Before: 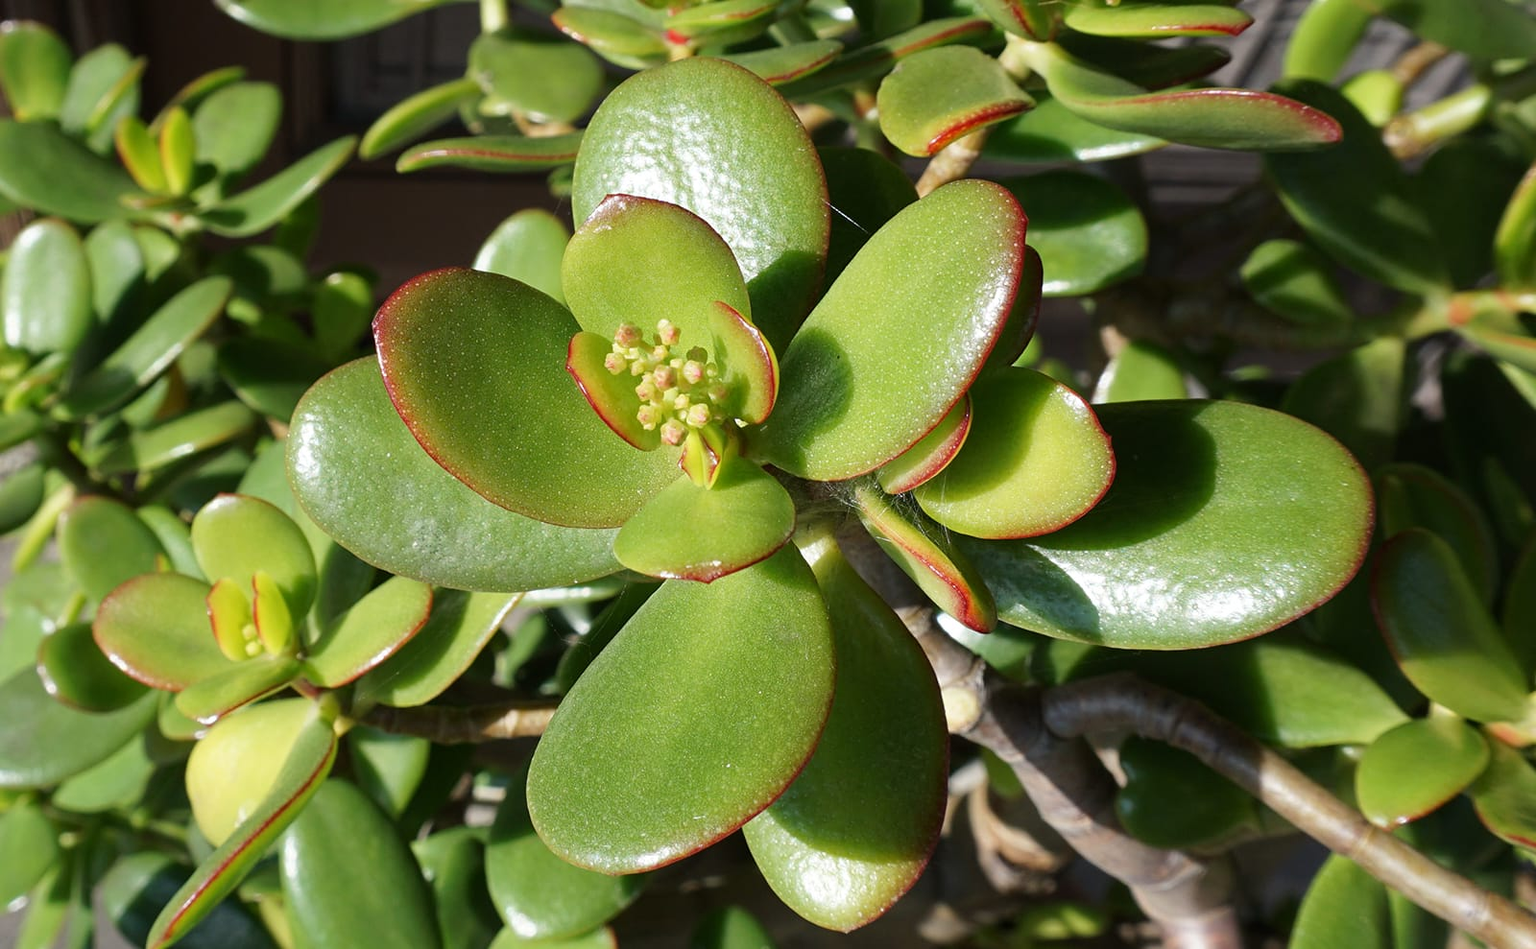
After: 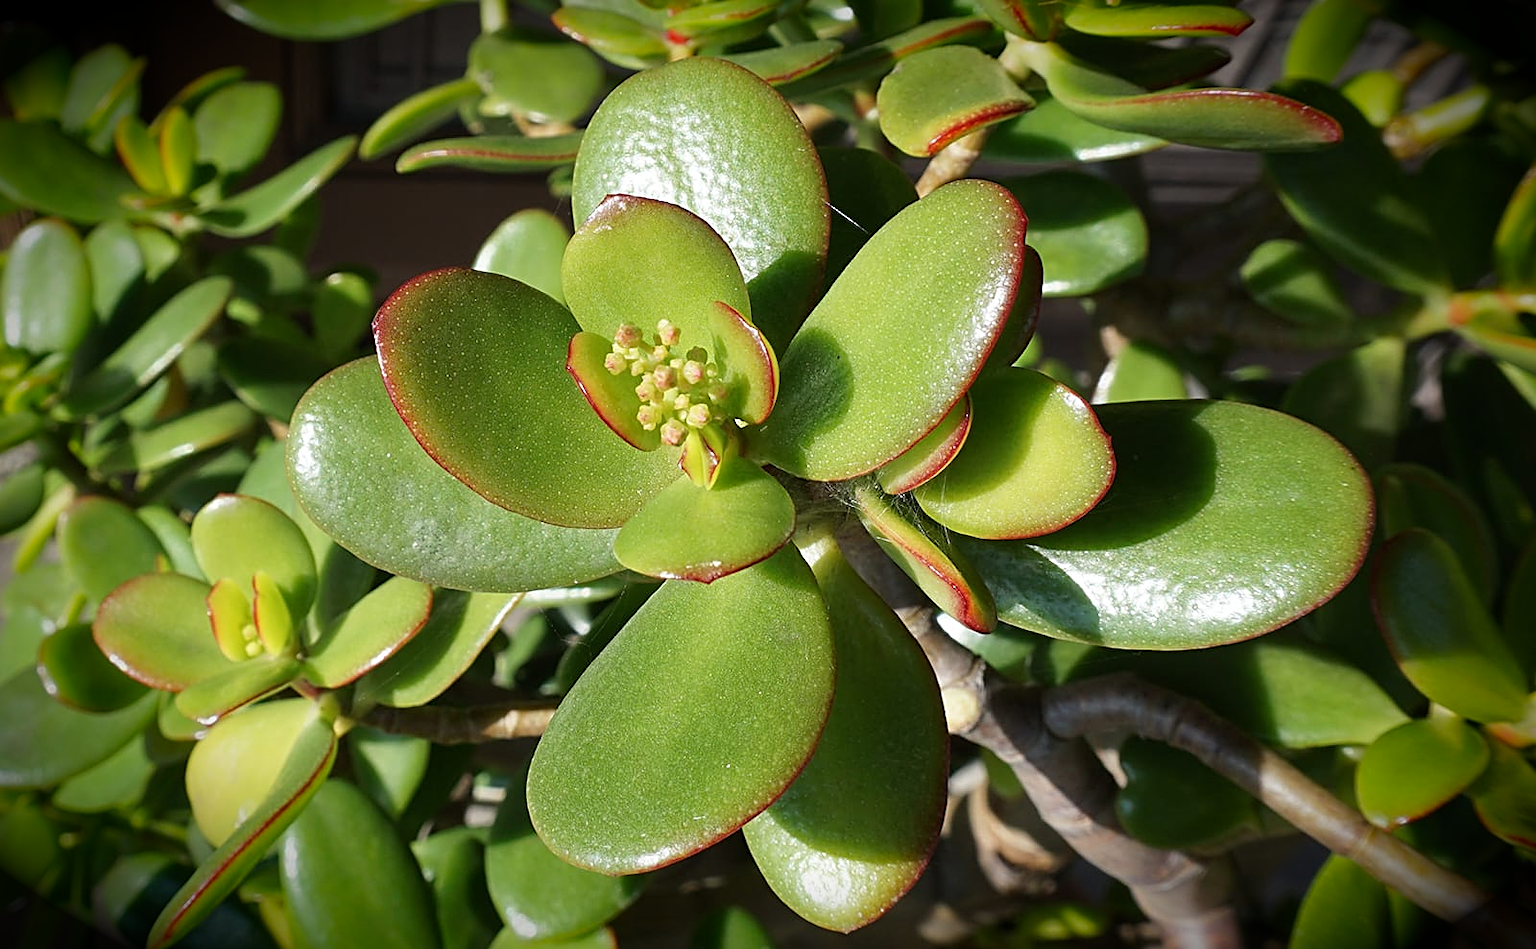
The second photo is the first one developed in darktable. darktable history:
vignetting: brightness -0.993, saturation 0.495, automatic ratio true
sharpen: on, module defaults
